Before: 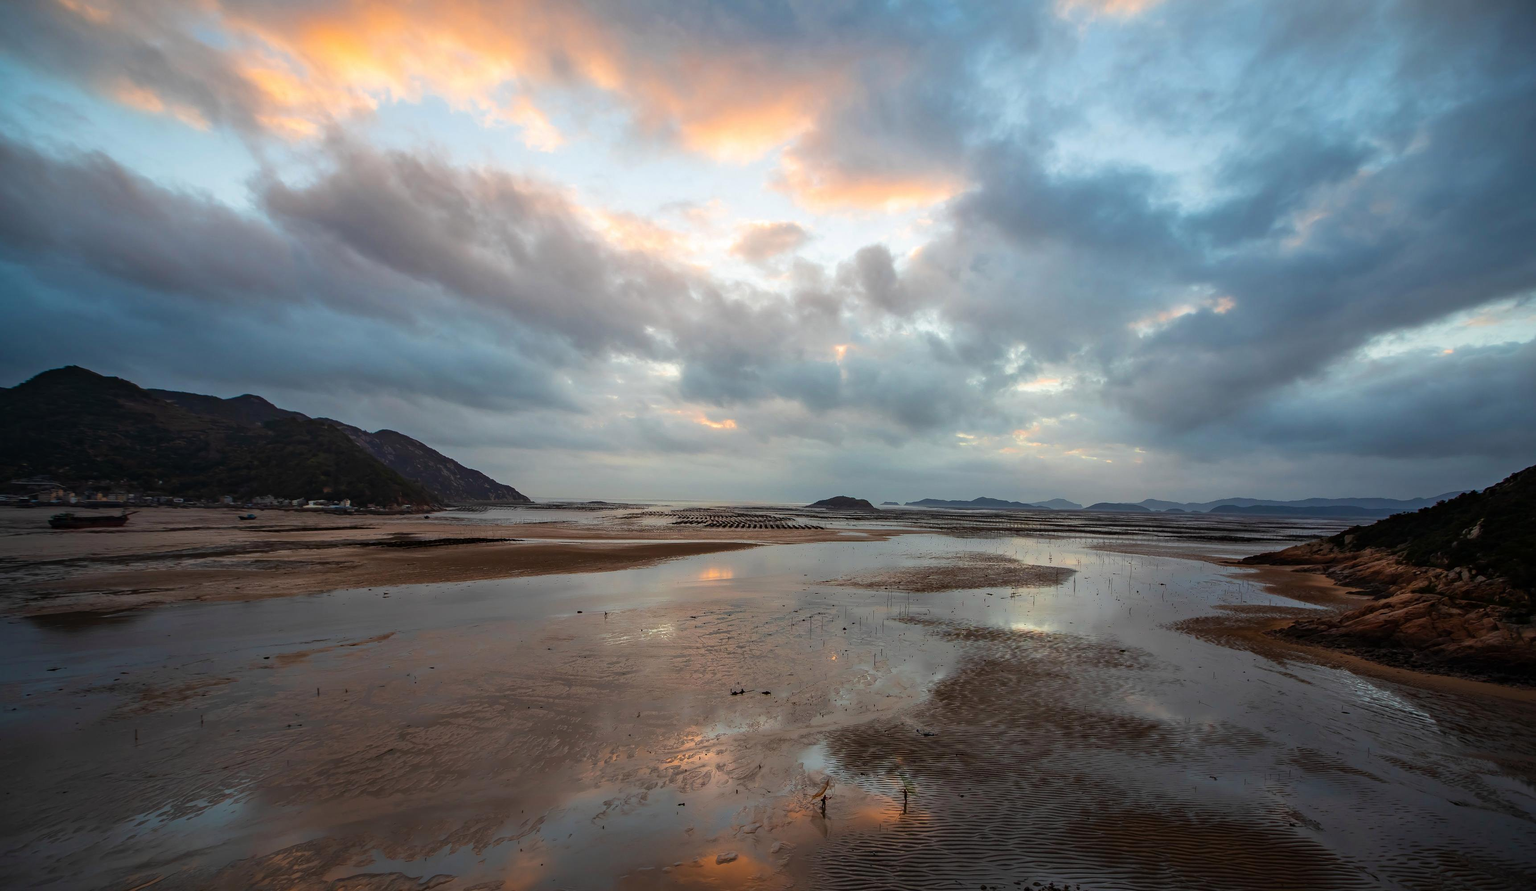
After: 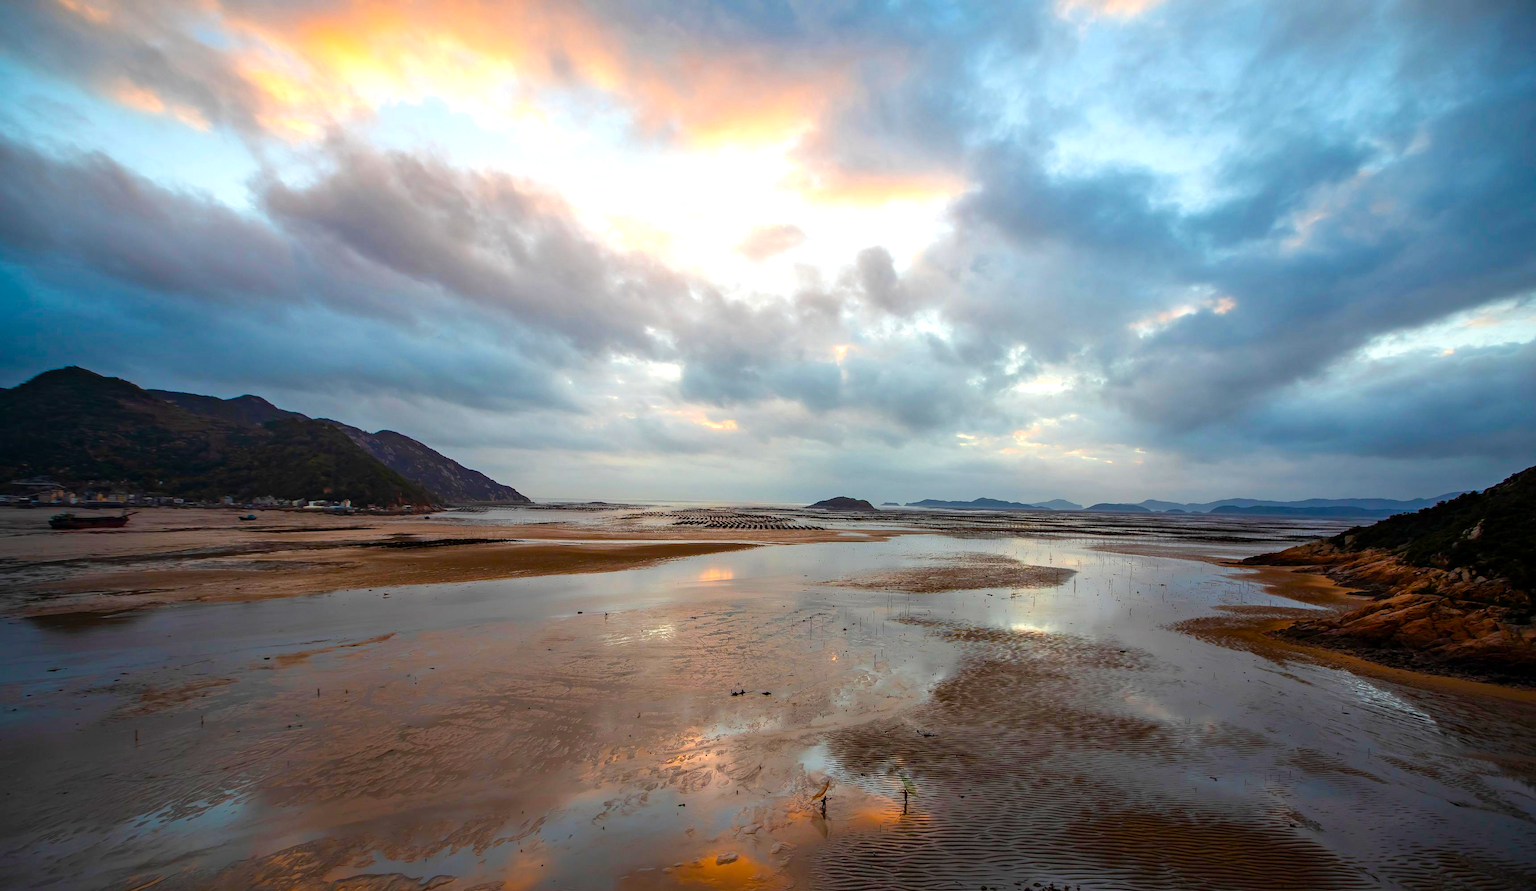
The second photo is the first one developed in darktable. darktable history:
color balance rgb: linear chroma grading › global chroma 8.868%, perceptual saturation grading › global saturation 26.604%, perceptual saturation grading › highlights -28.426%, perceptual saturation grading › mid-tones 15.936%, perceptual saturation grading › shadows 33.248%
exposure: black level correction 0.001, exposure 0.498 EV, compensate highlight preservation false
